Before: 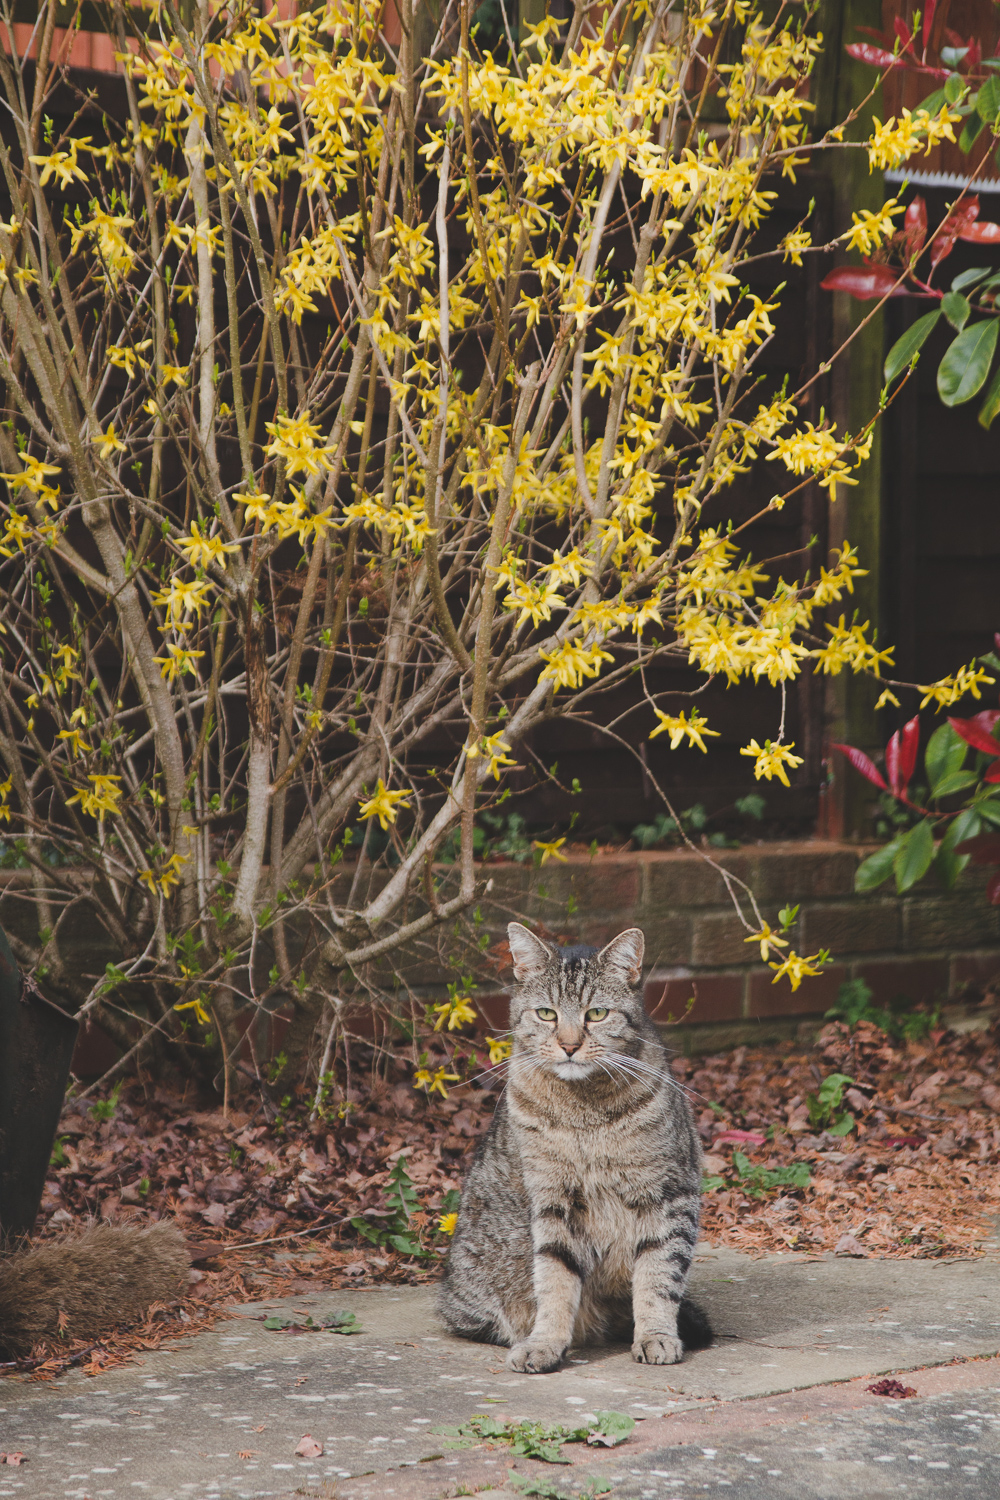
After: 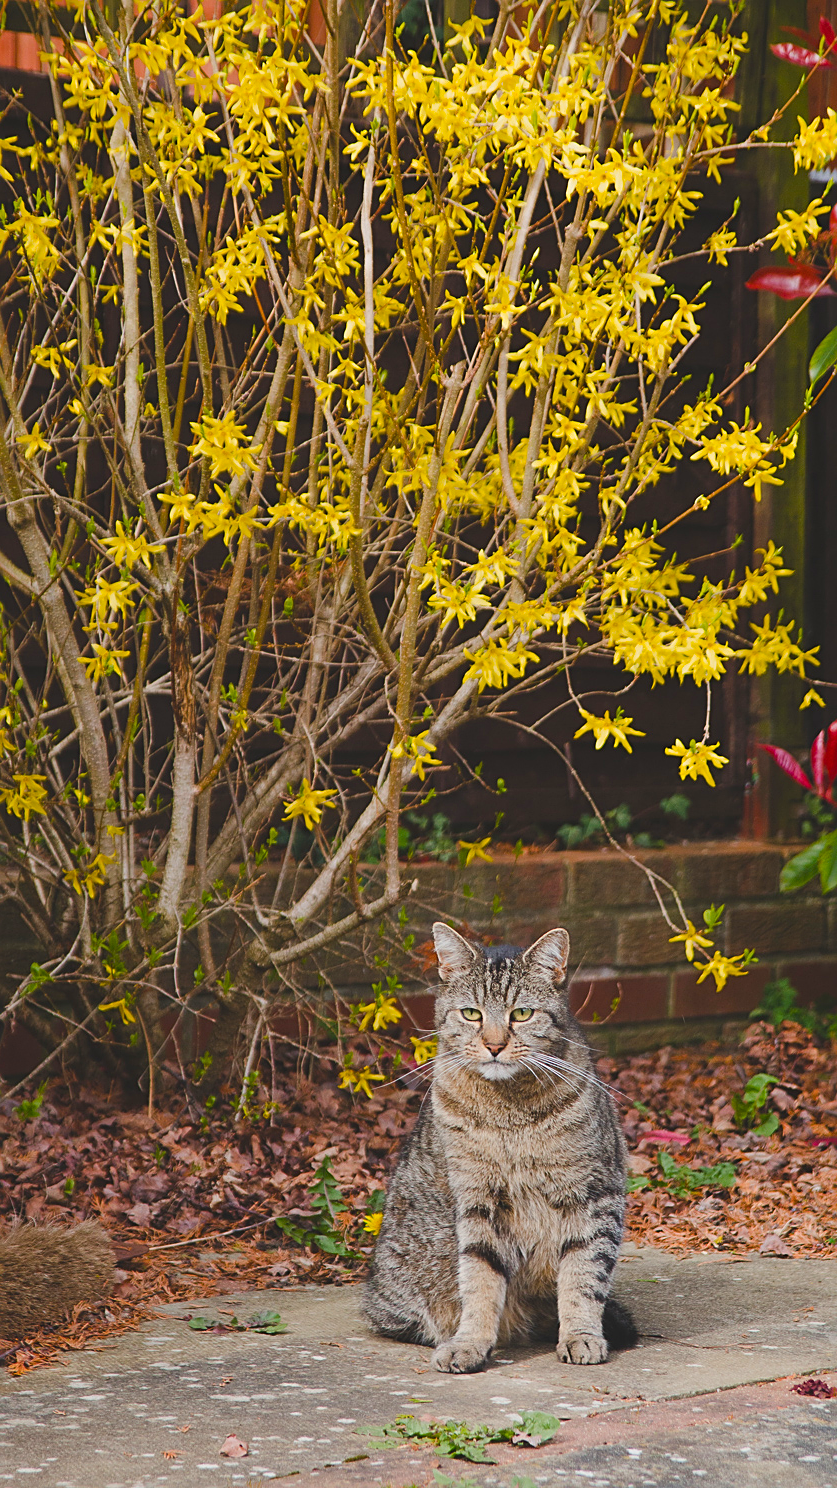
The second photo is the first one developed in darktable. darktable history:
color balance rgb: linear chroma grading › global chroma 15%, perceptual saturation grading › global saturation 30%
sharpen: on, module defaults
crop: left 7.598%, right 7.873%
